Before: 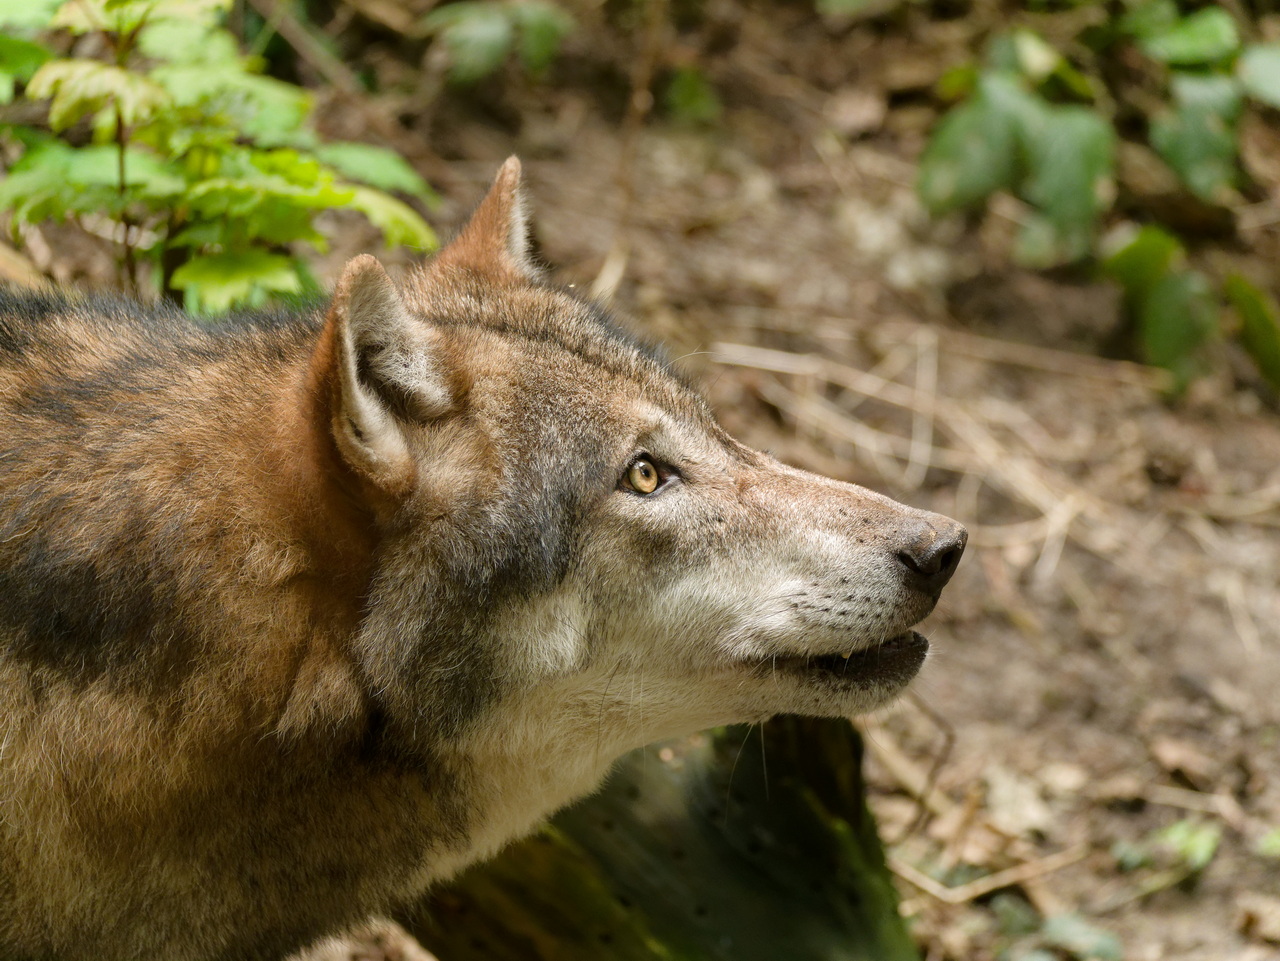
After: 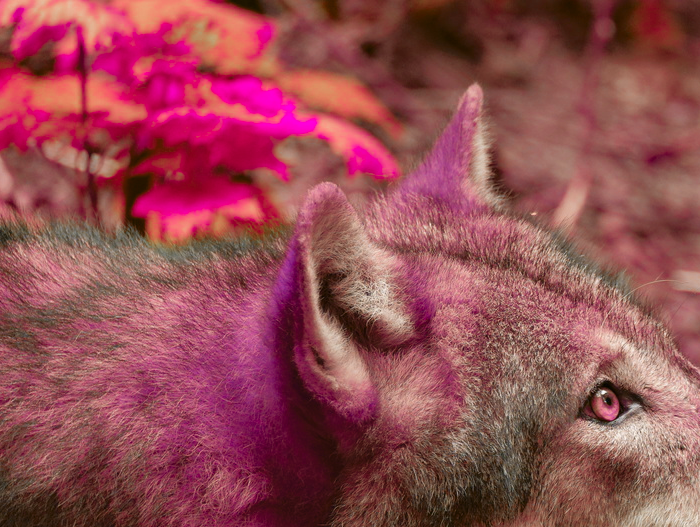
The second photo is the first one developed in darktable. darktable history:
color zones: curves: ch0 [(0.826, 0.353)]; ch1 [(0.242, 0.647) (0.889, 0.342)]; ch2 [(0.246, 0.089) (0.969, 0.068)]
crop and rotate: left 3.047%, top 7.509%, right 42.236%, bottom 37.598%
